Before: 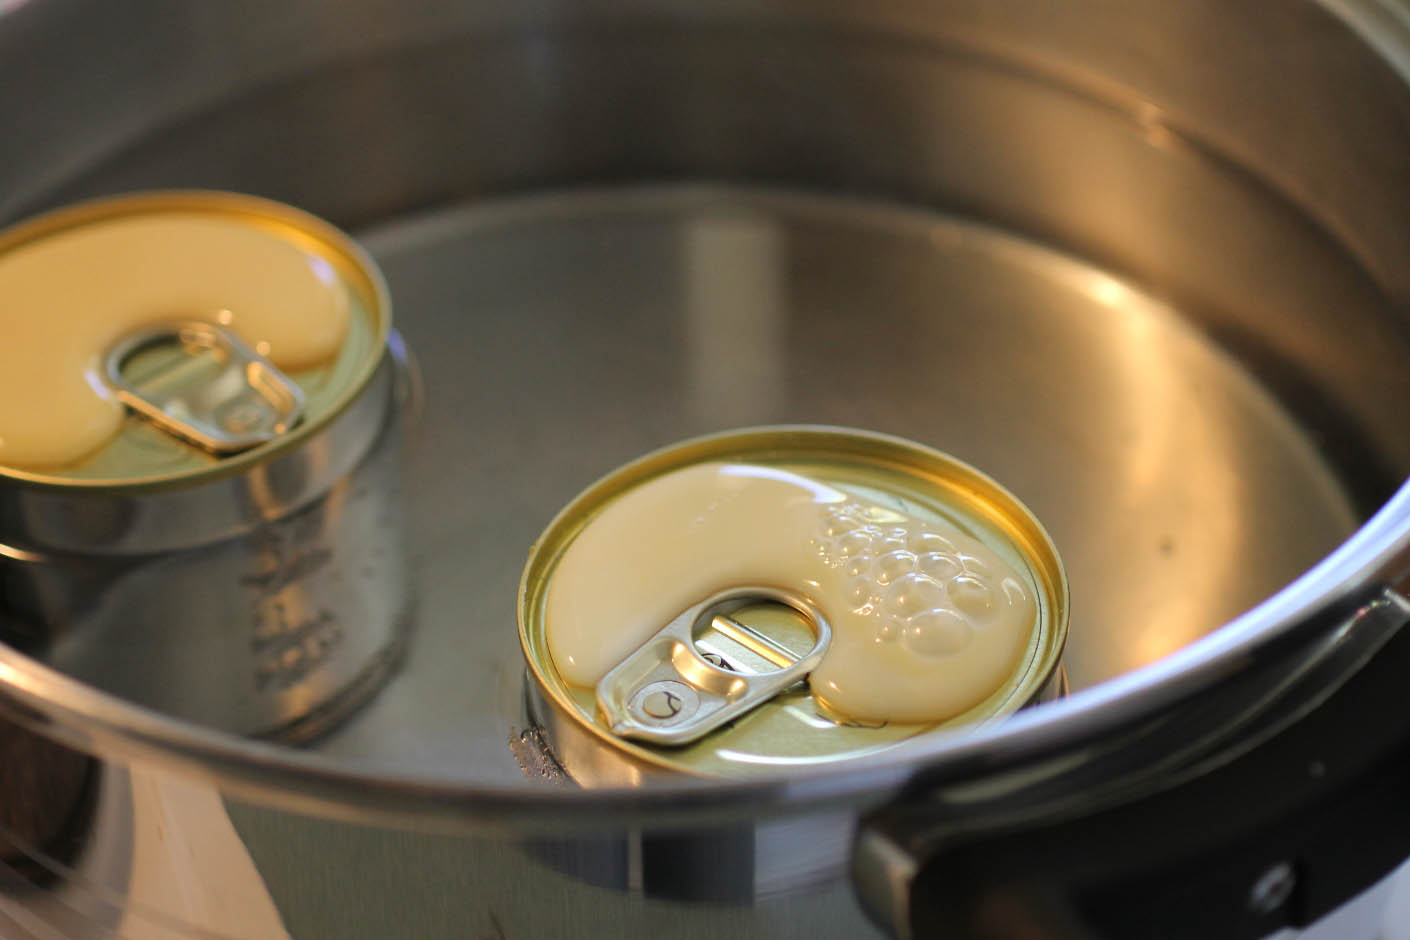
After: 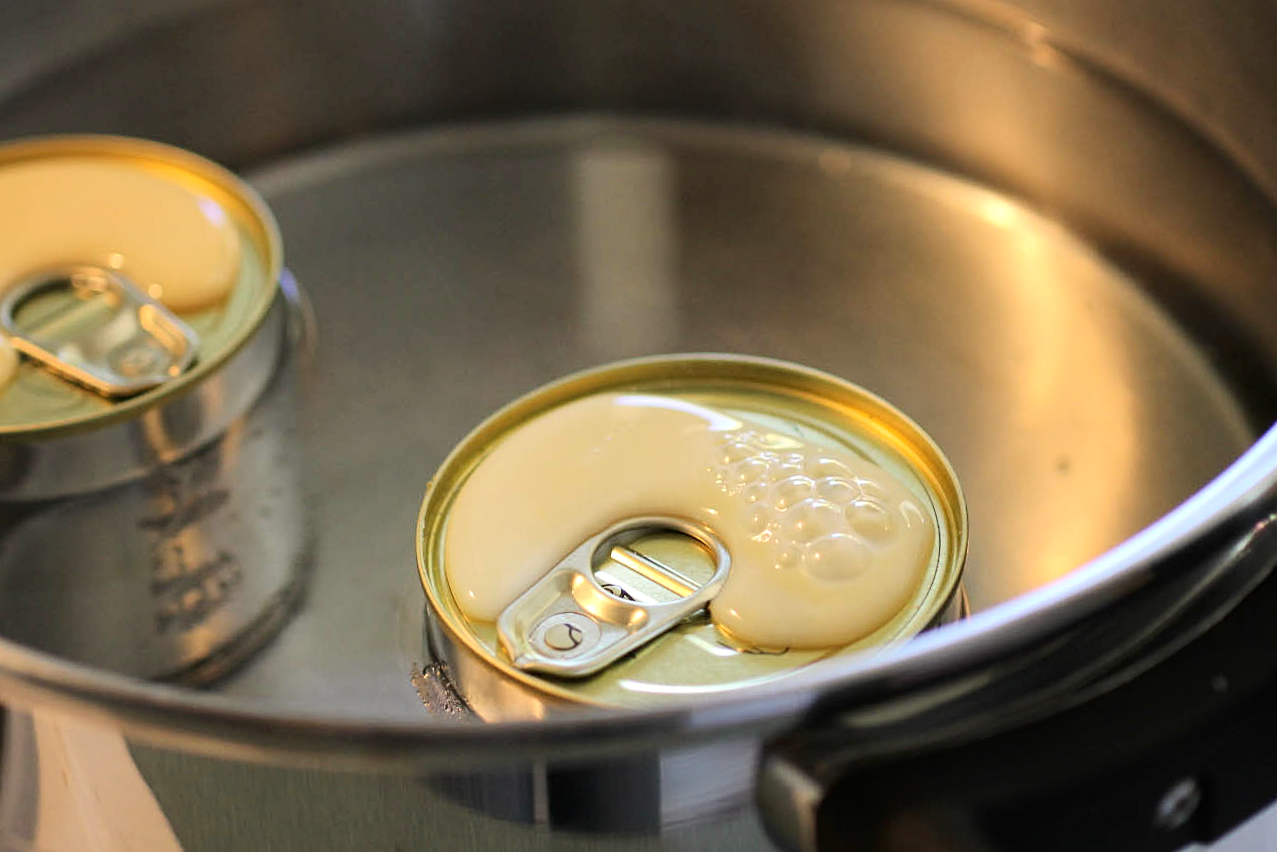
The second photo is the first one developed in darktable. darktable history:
crop and rotate: angle 1.52°, left 5.817%, top 5.681%
local contrast: highlights 103%, shadows 102%, detail 120%, midtone range 0.2
exposure: compensate highlight preservation false
color correction: highlights a* 0.547, highlights b* 2.82, saturation 1.07
tone curve: curves: ch0 [(0, 0) (0.003, 0.014) (0.011, 0.019) (0.025, 0.026) (0.044, 0.037) (0.069, 0.053) (0.1, 0.083) (0.136, 0.121) (0.177, 0.163) (0.224, 0.22) (0.277, 0.281) (0.335, 0.354) (0.399, 0.436) (0.468, 0.526) (0.543, 0.612) (0.623, 0.706) (0.709, 0.79) (0.801, 0.858) (0.898, 0.925) (1, 1)], color space Lab, independent channels
sharpen: amount 0.208
